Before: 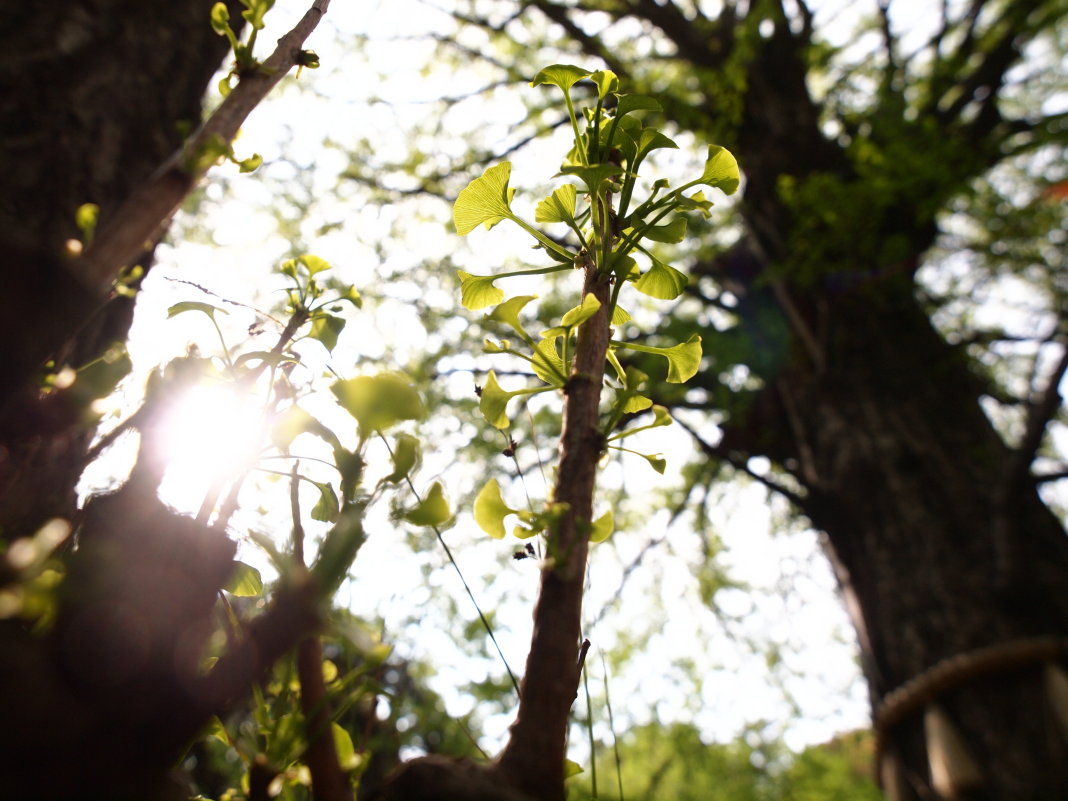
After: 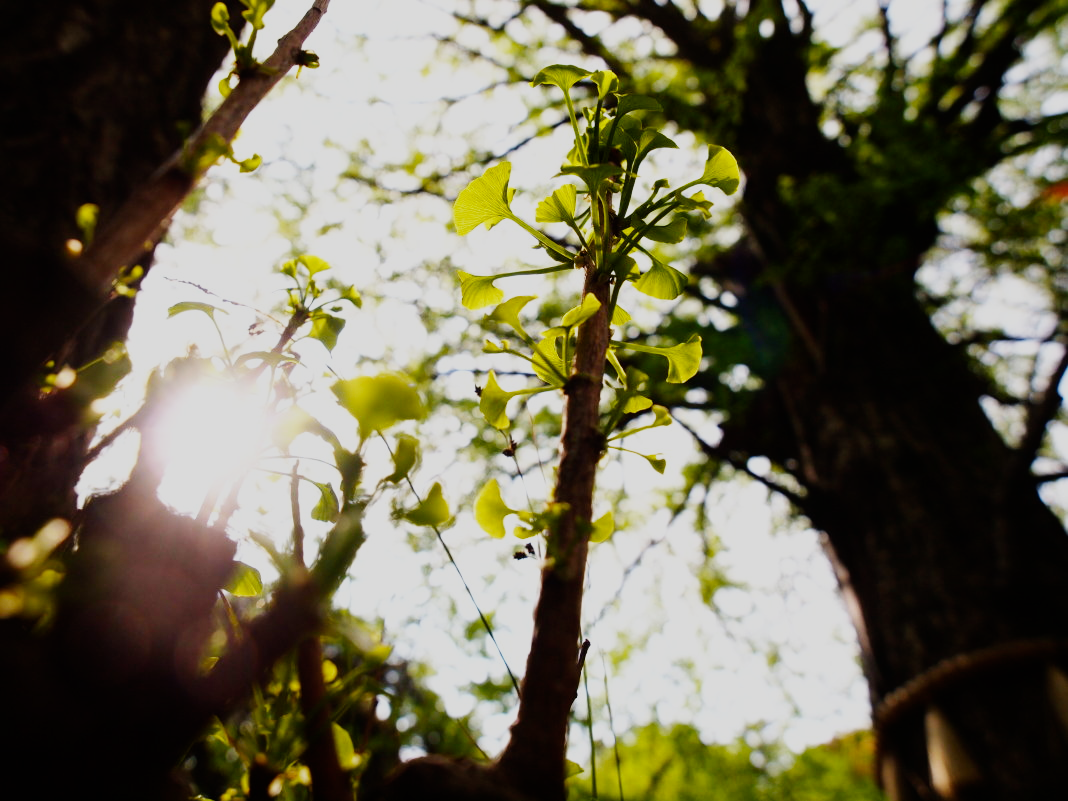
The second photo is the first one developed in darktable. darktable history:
color balance rgb: linear chroma grading › global chroma 9.31%, global vibrance 41.49%
sigmoid: skew -0.2, preserve hue 0%, red attenuation 0.1, red rotation 0.035, green attenuation 0.1, green rotation -0.017, blue attenuation 0.15, blue rotation -0.052, base primaries Rec2020
